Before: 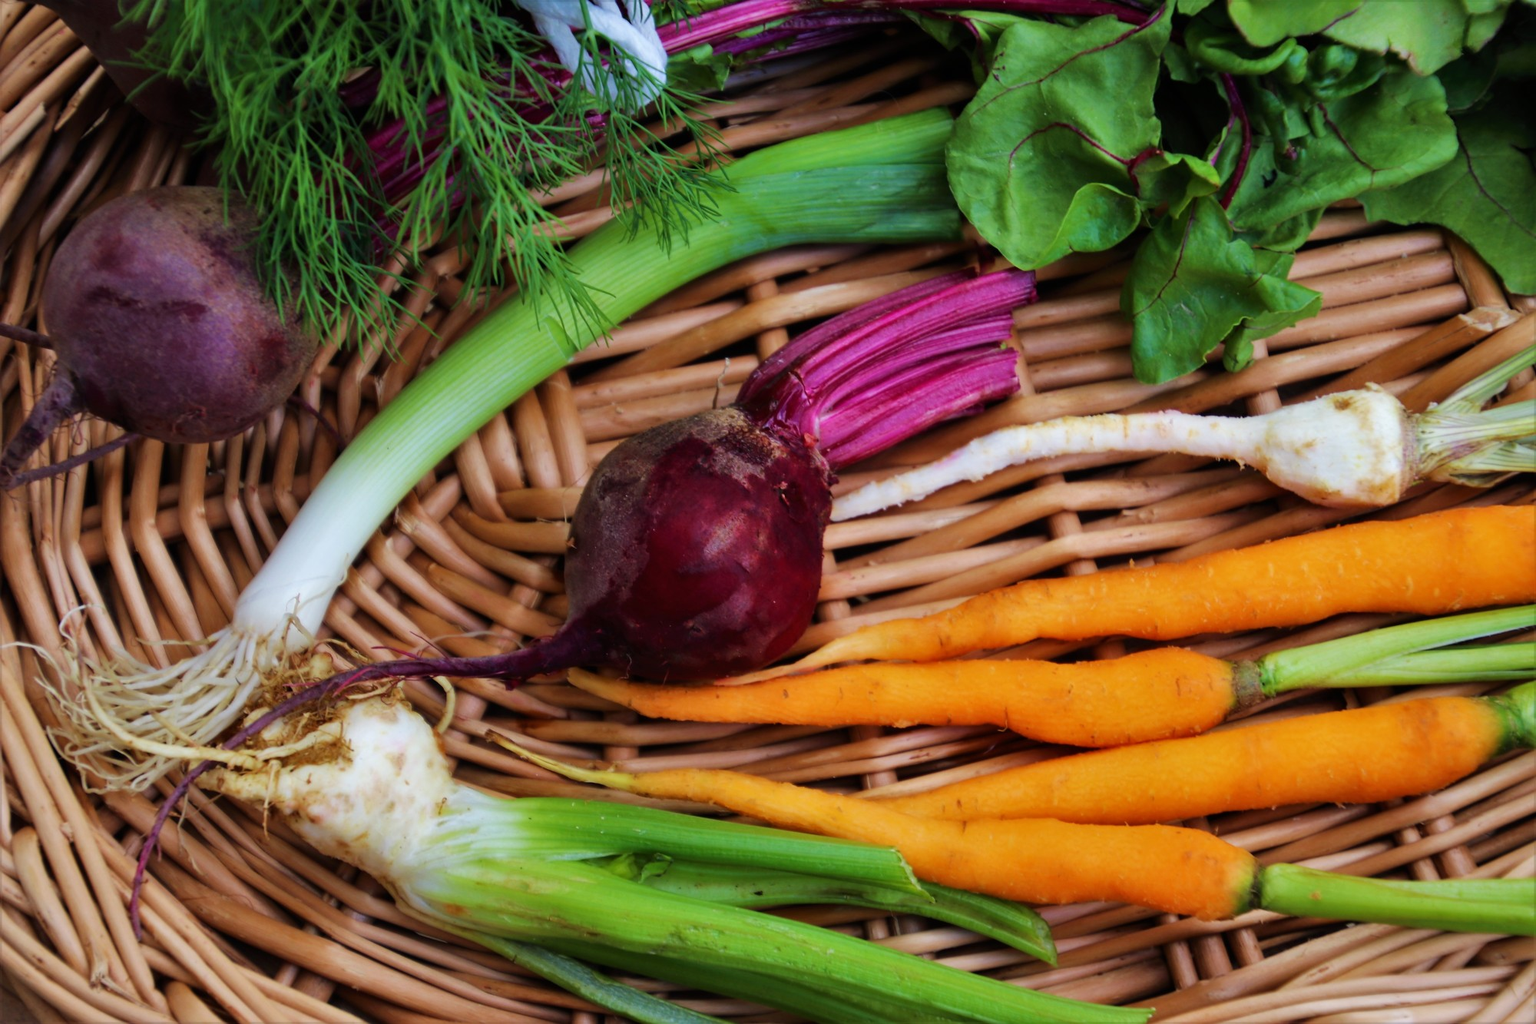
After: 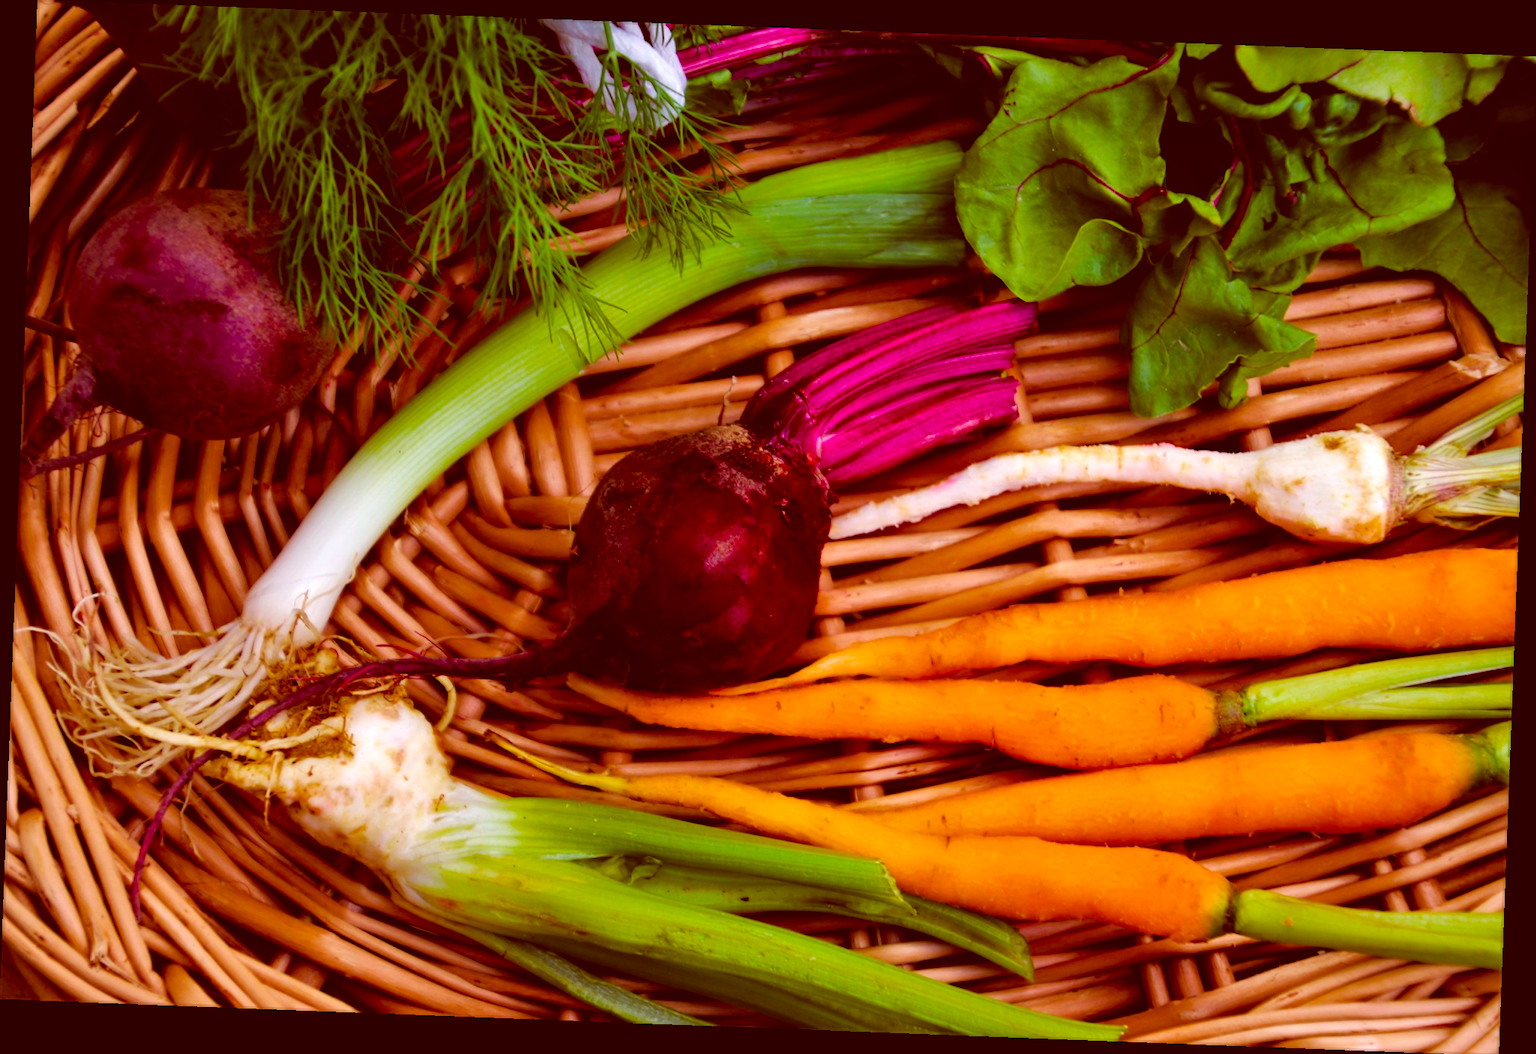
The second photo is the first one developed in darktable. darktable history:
rotate and perspective: rotation 2.17°, automatic cropping off
color correction: highlights a* 9.03, highlights b* 8.71, shadows a* 40, shadows b* 40, saturation 0.8
color balance rgb: linear chroma grading › global chroma 50%, perceptual saturation grading › global saturation 2.34%, global vibrance 6.64%, contrast 12.71%, saturation formula JzAzBz (2021)
